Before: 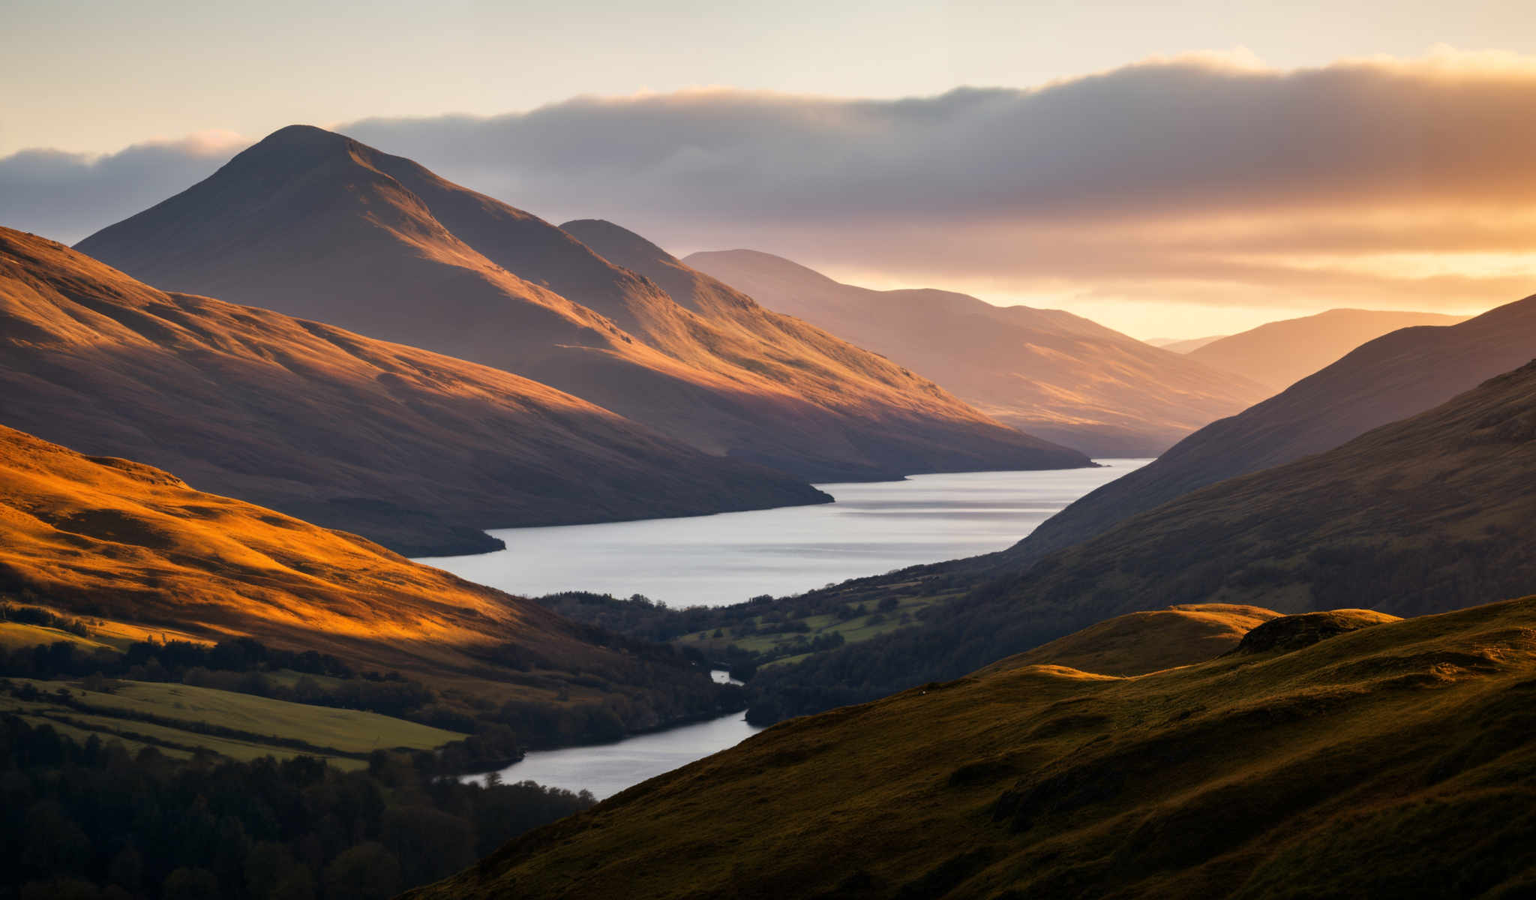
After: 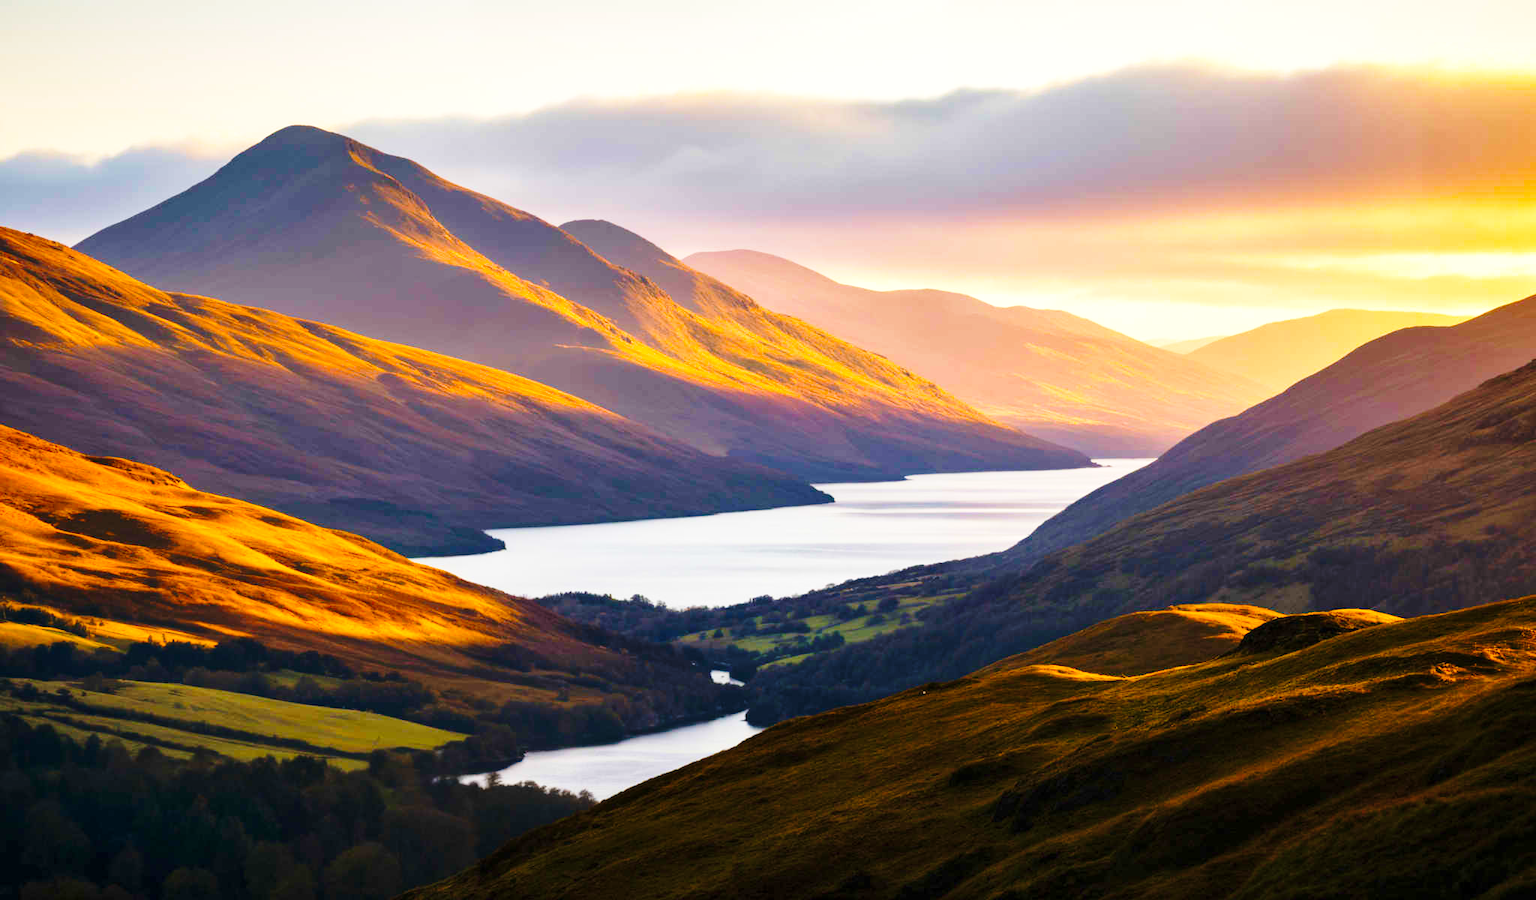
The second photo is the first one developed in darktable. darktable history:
base curve: curves: ch0 [(0, 0) (0.028, 0.03) (0.121, 0.232) (0.46, 0.748) (0.859, 0.968) (1, 1)], preserve colors none
velvia: on, module defaults
color balance rgb: linear chroma grading › global chroma 9.836%, perceptual saturation grading › global saturation 25.239%, perceptual brilliance grading › global brilliance 10.357%, global vibrance 20%
shadows and highlights: shadows 36.46, highlights -26.85, soften with gaussian
